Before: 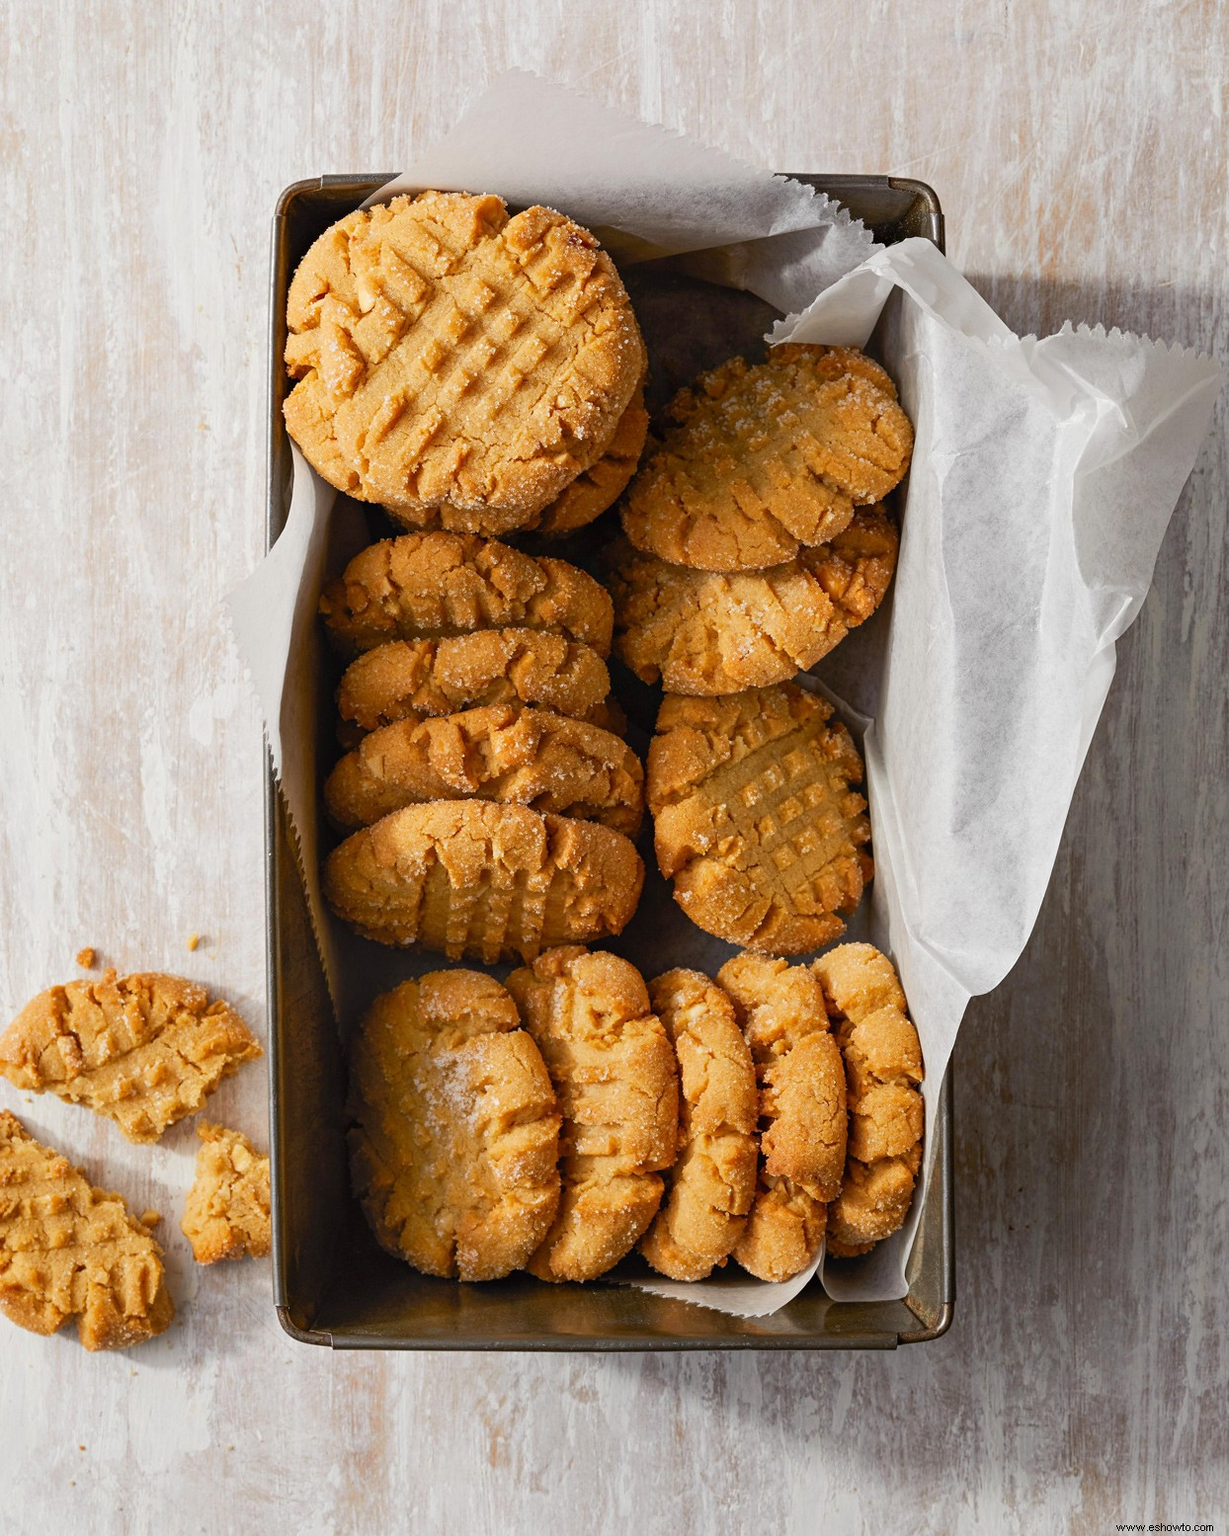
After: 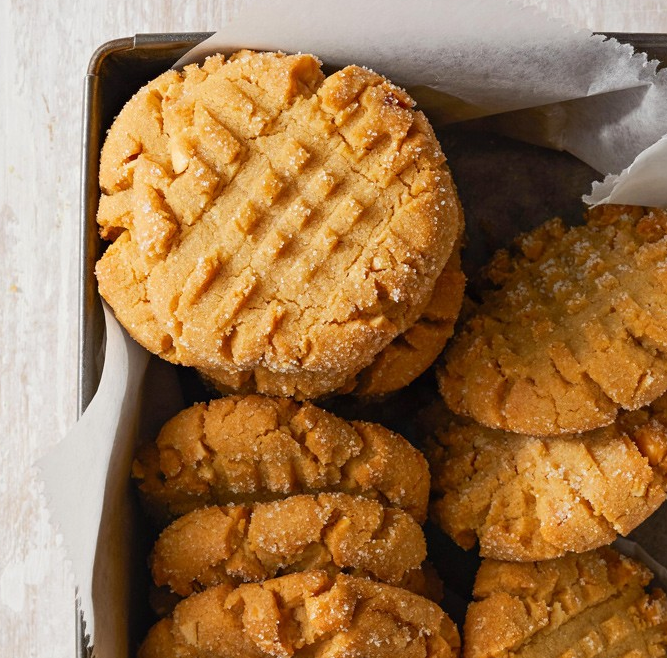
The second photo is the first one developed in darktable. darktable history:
tone equalizer: mask exposure compensation -0.511 EV
crop: left 15.357%, top 9.207%, right 31.014%, bottom 48.475%
